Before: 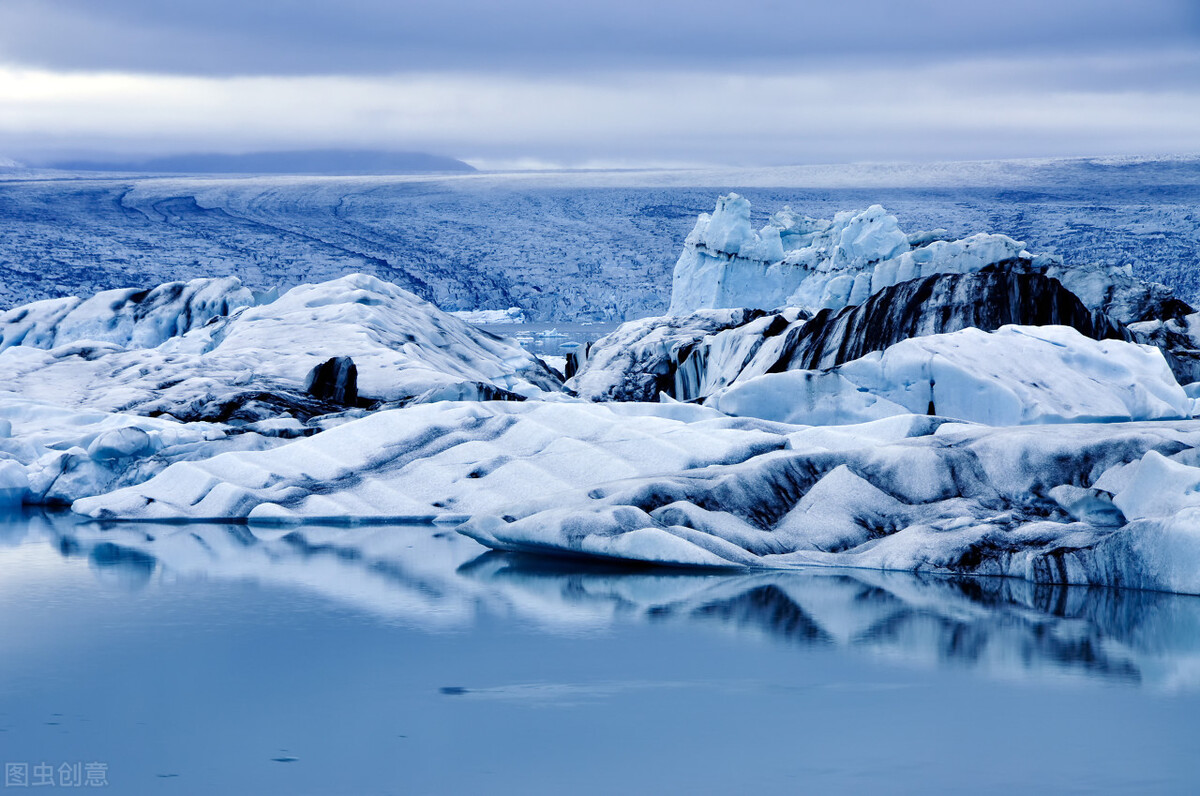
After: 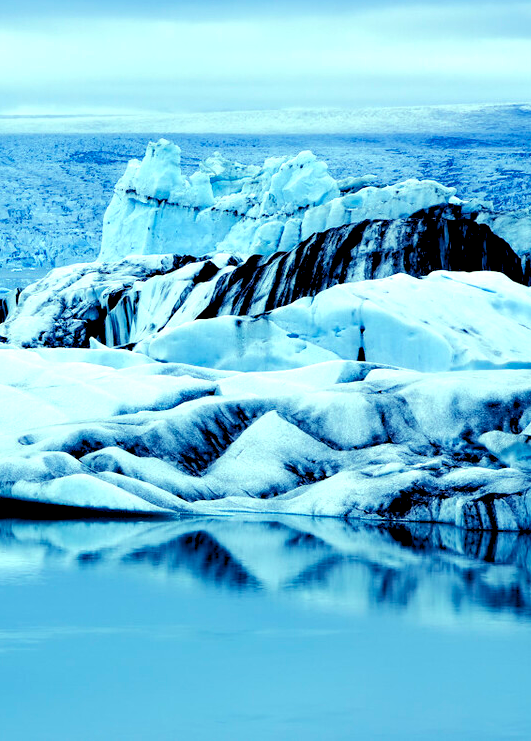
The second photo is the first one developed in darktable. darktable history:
tone equalizer: -8 EV -0.41 EV, -7 EV -0.426 EV, -6 EV -0.345 EV, -5 EV -0.232 EV, -3 EV 0.197 EV, -2 EV 0.31 EV, -1 EV 0.411 EV, +0 EV 0.415 EV
color balance rgb: highlights gain › luminance 15.237%, highlights gain › chroma 7.101%, highlights gain › hue 125.4°, global offset › luminance -0.875%, perceptual saturation grading › global saturation -0.069%, perceptual brilliance grading › mid-tones 9.876%, perceptual brilliance grading › shadows 15.323%, global vibrance 20%
crop: left 47.569%, top 6.797%, right 8.105%
